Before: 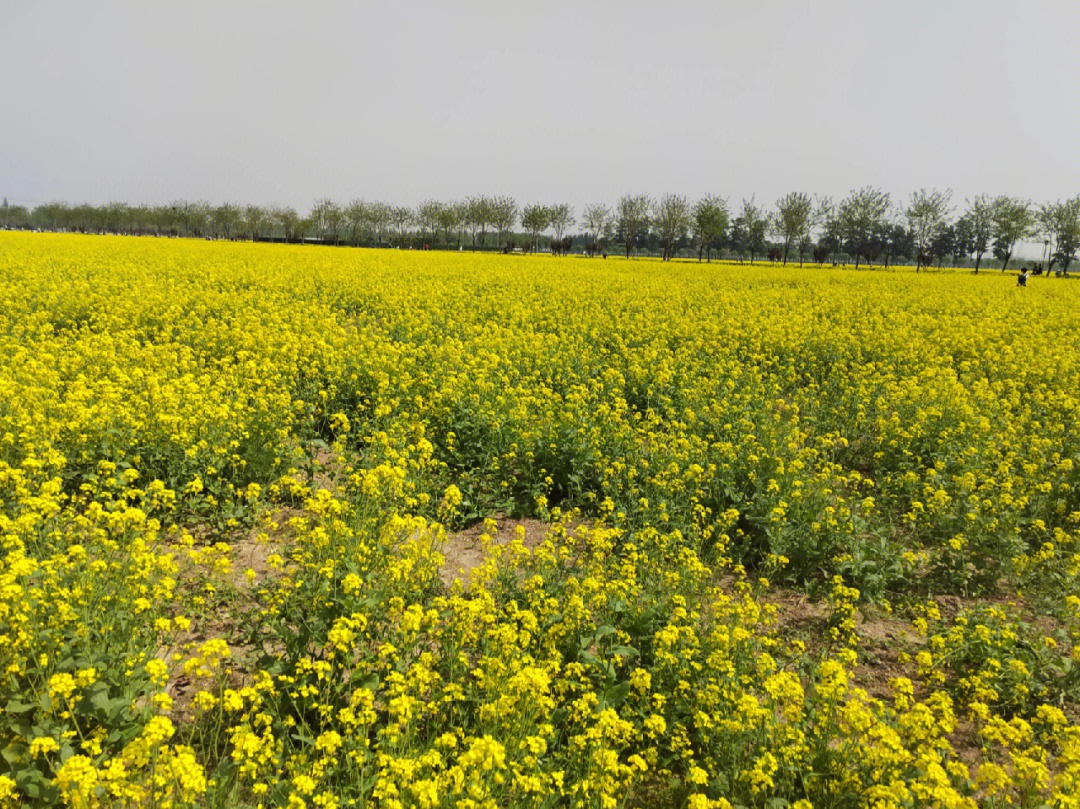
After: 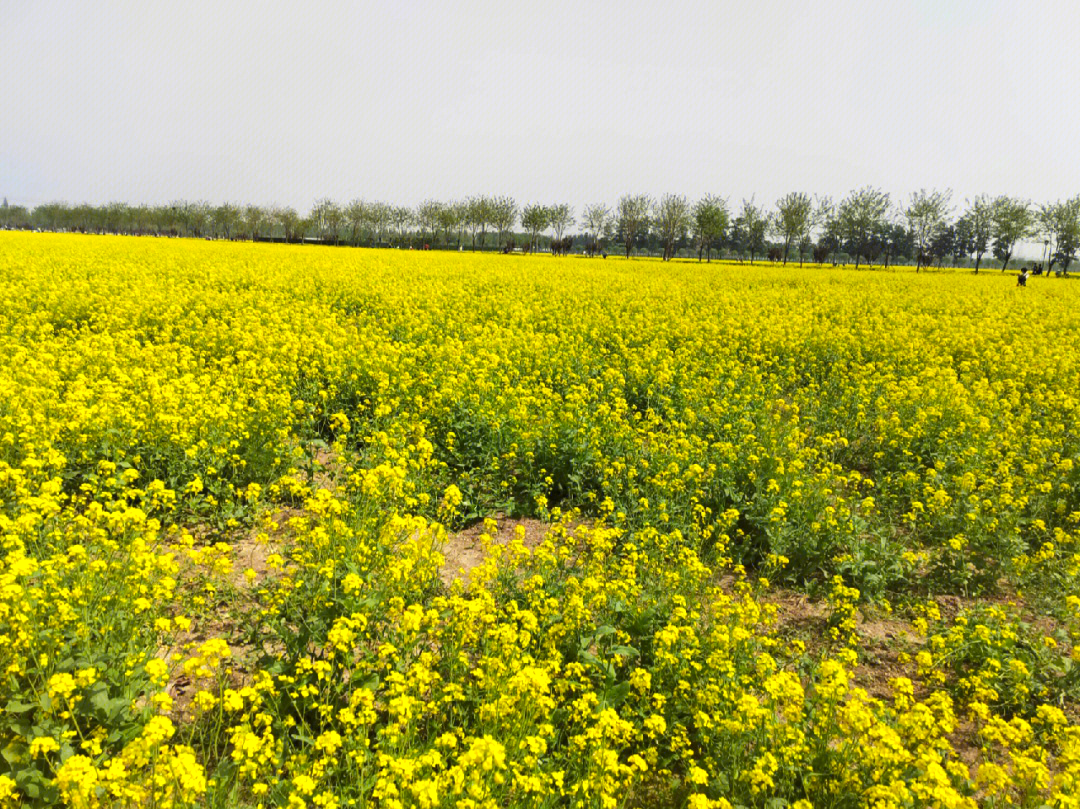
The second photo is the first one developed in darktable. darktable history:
contrast brightness saturation: contrast 0.041, saturation 0.154
exposure: exposure 0.375 EV, compensate highlight preservation false
tone equalizer: mask exposure compensation -0.495 EV
